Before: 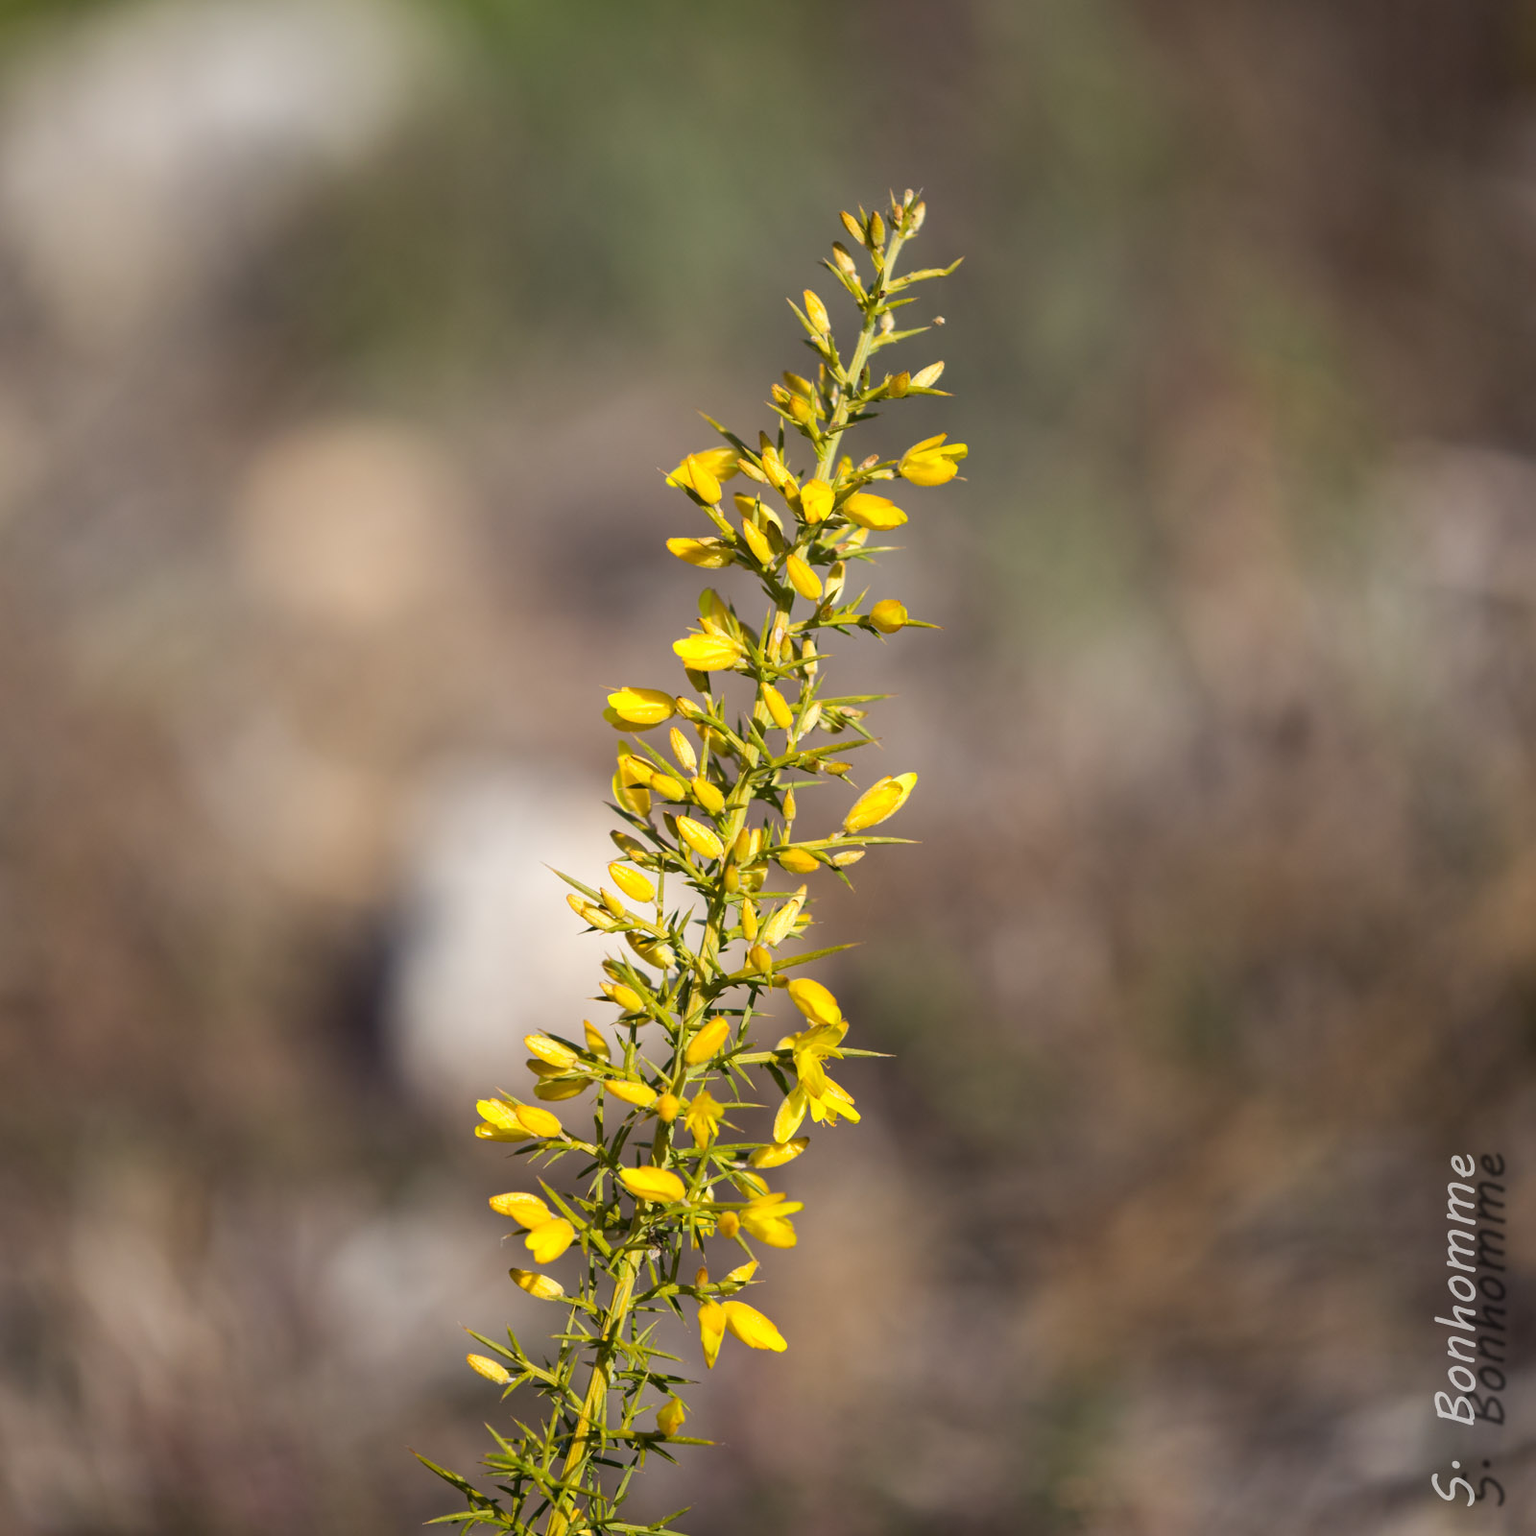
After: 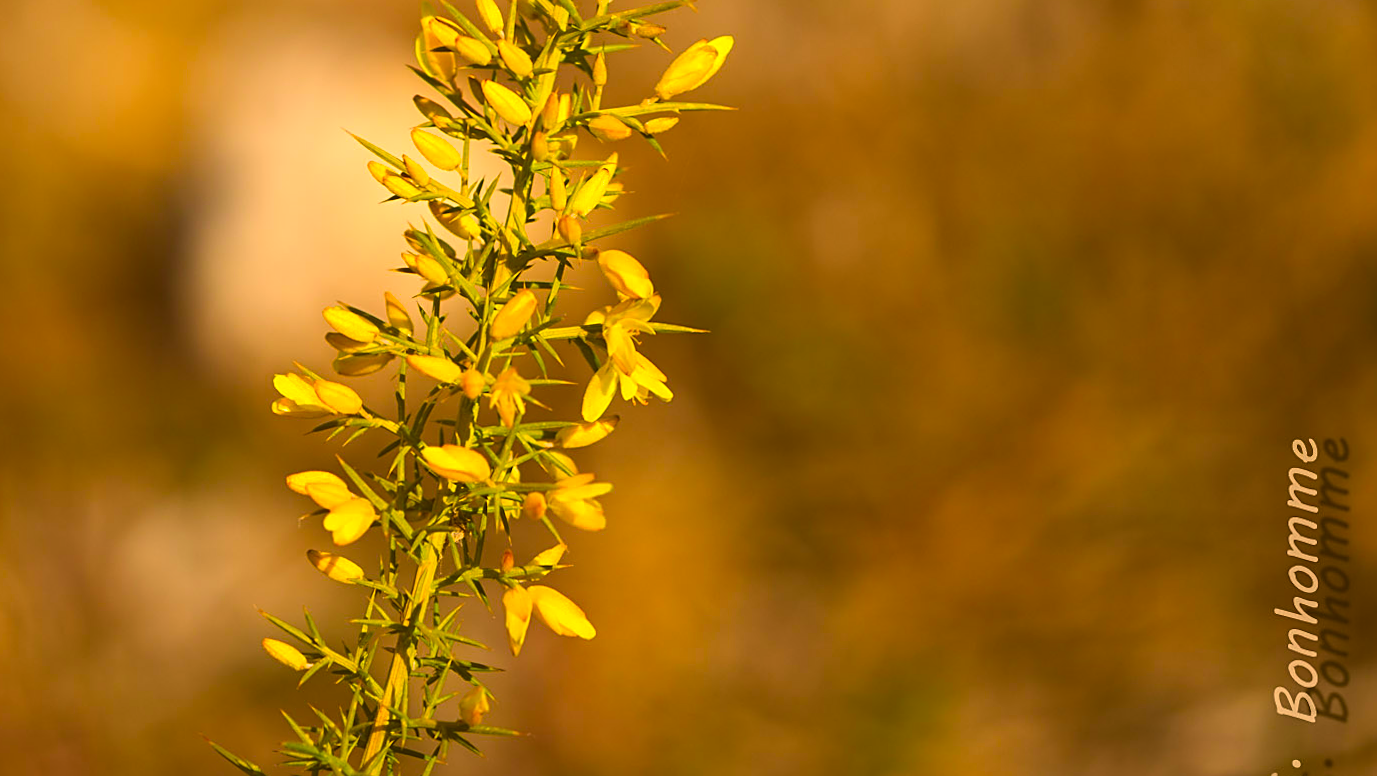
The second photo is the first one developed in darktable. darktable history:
white balance: red 0.976, blue 1.04
crop and rotate: left 13.306%, top 48.129%, bottom 2.928%
color correction: highlights a* 10.44, highlights b* 30.04, shadows a* 2.73, shadows b* 17.51, saturation 1.72
sharpen: on, module defaults
exposure: black level correction -0.015, compensate highlight preservation false
rotate and perspective: rotation 0.192°, lens shift (horizontal) -0.015, crop left 0.005, crop right 0.996, crop top 0.006, crop bottom 0.99
tone equalizer: on, module defaults
